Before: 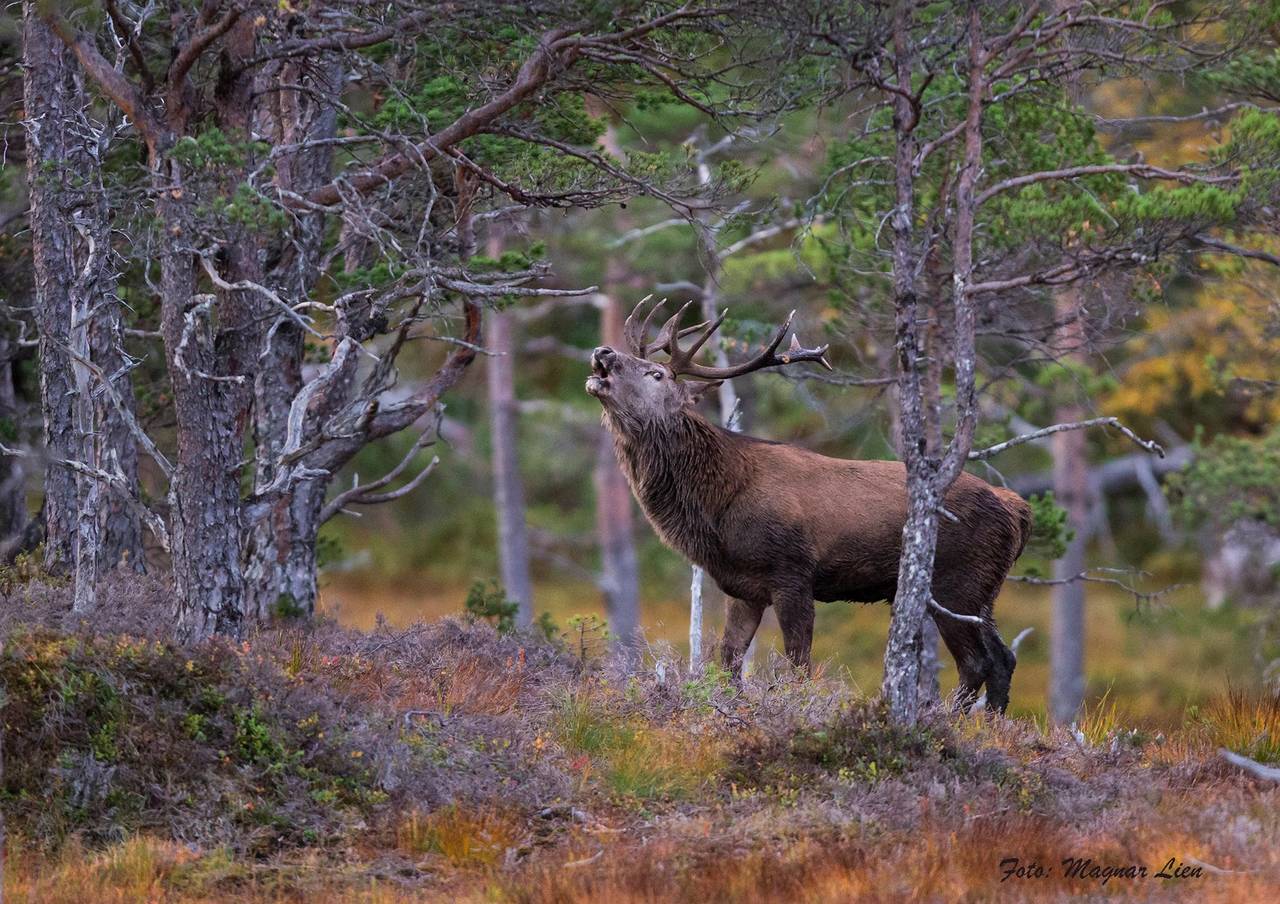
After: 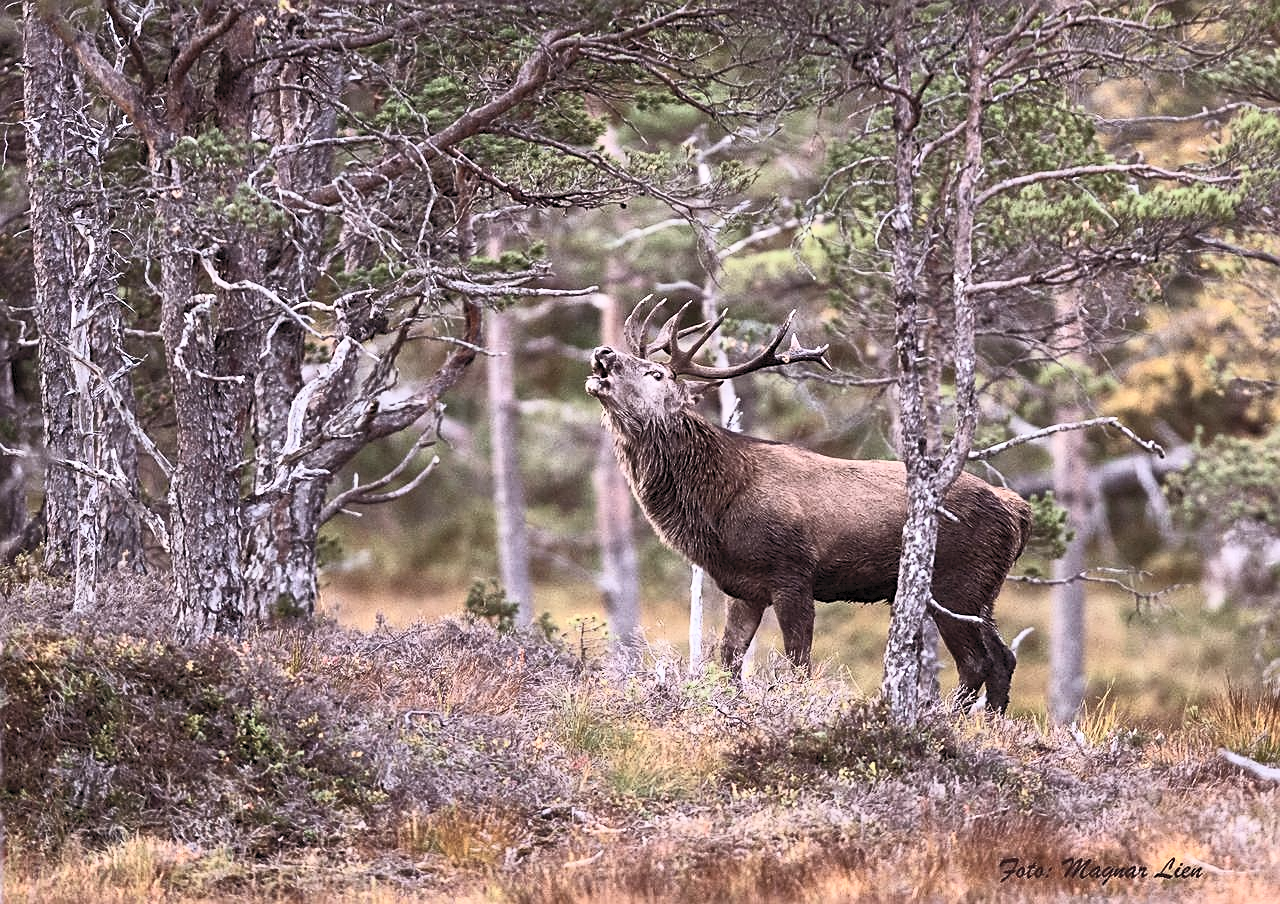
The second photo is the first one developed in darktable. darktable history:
contrast brightness saturation: contrast 0.57, brightness 0.57, saturation -0.34
sharpen: on, module defaults
rgb levels: mode RGB, independent channels, levels [[0, 0.474, 1], [0, 0.5, 1], [0, 0.5, 1]]
